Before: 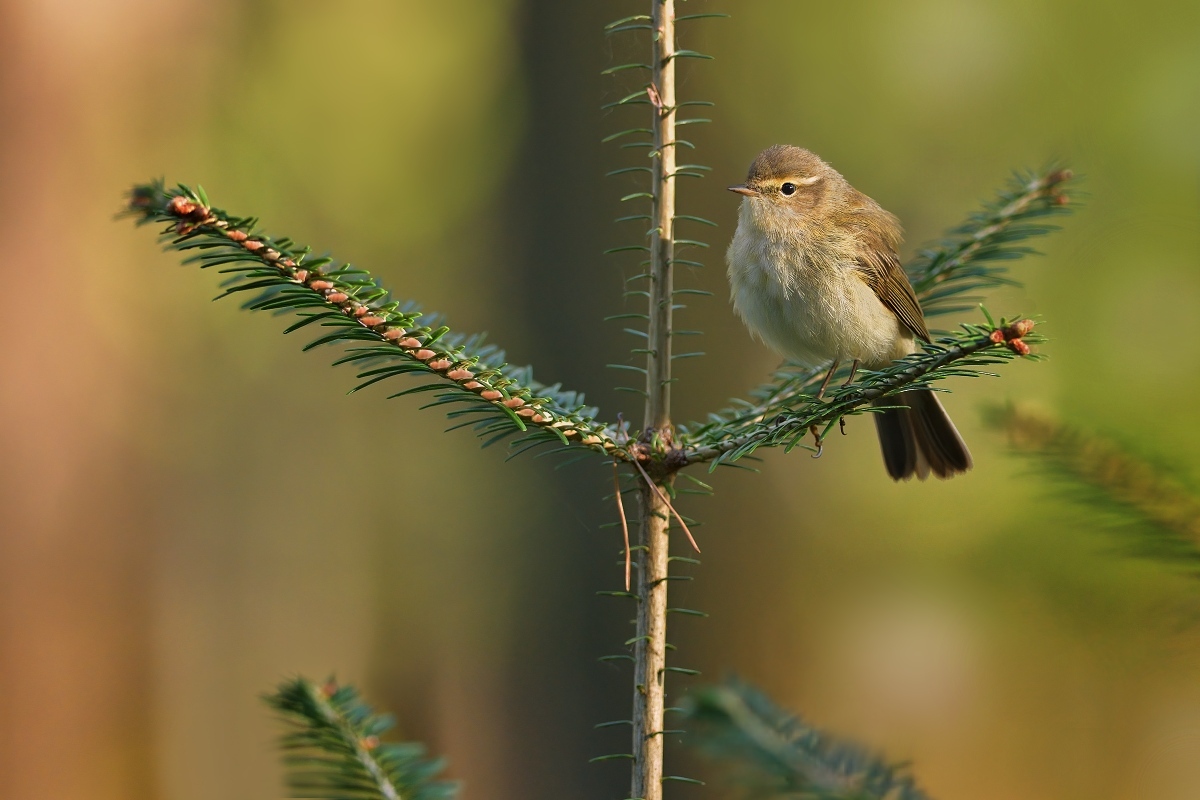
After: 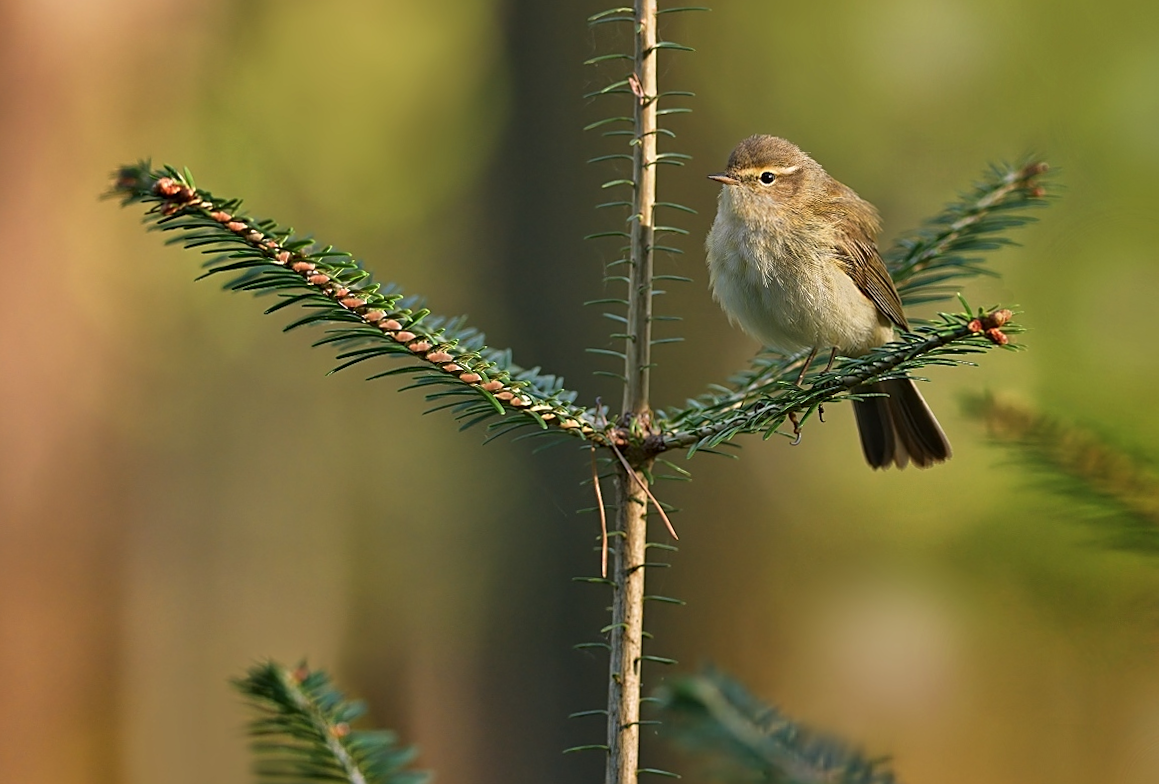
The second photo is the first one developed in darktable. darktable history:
crop and rotate: angle -0.5°
rotate and perspective: rotation 0.226°, lens shift (vertical) -0.042, crop left 0.023, crop right 0.982, crop top 0.006, crop bottom 0.994
local contrast: mode bilateral grid, contrast 20, coarseness 50, detail 120%, midtone range 0.2
sharpen: on, module defaults
